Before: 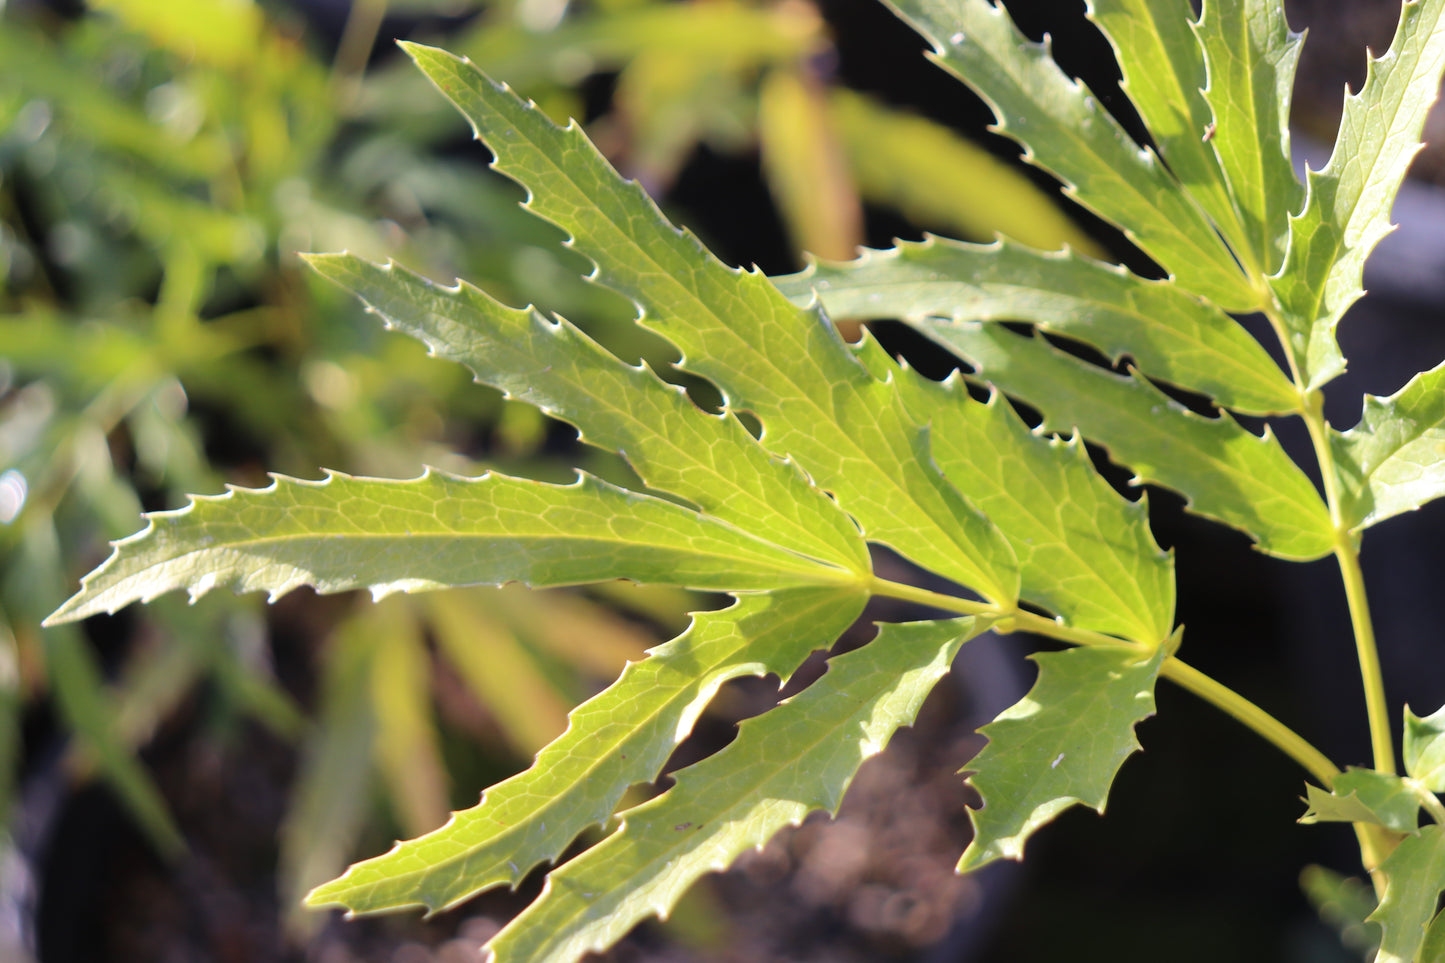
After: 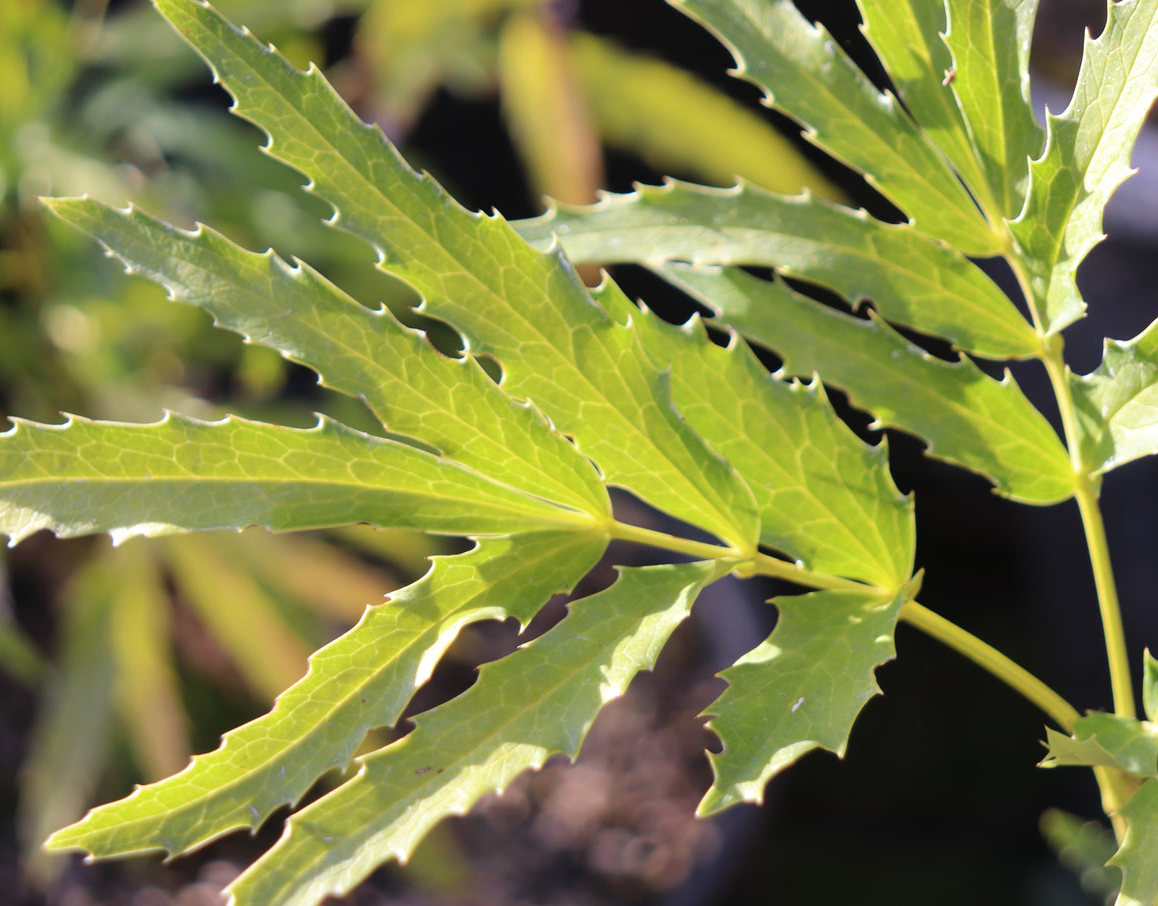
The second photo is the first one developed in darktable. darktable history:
crop and rotate: left 18.01%, top 5.909%, right 1.845%
